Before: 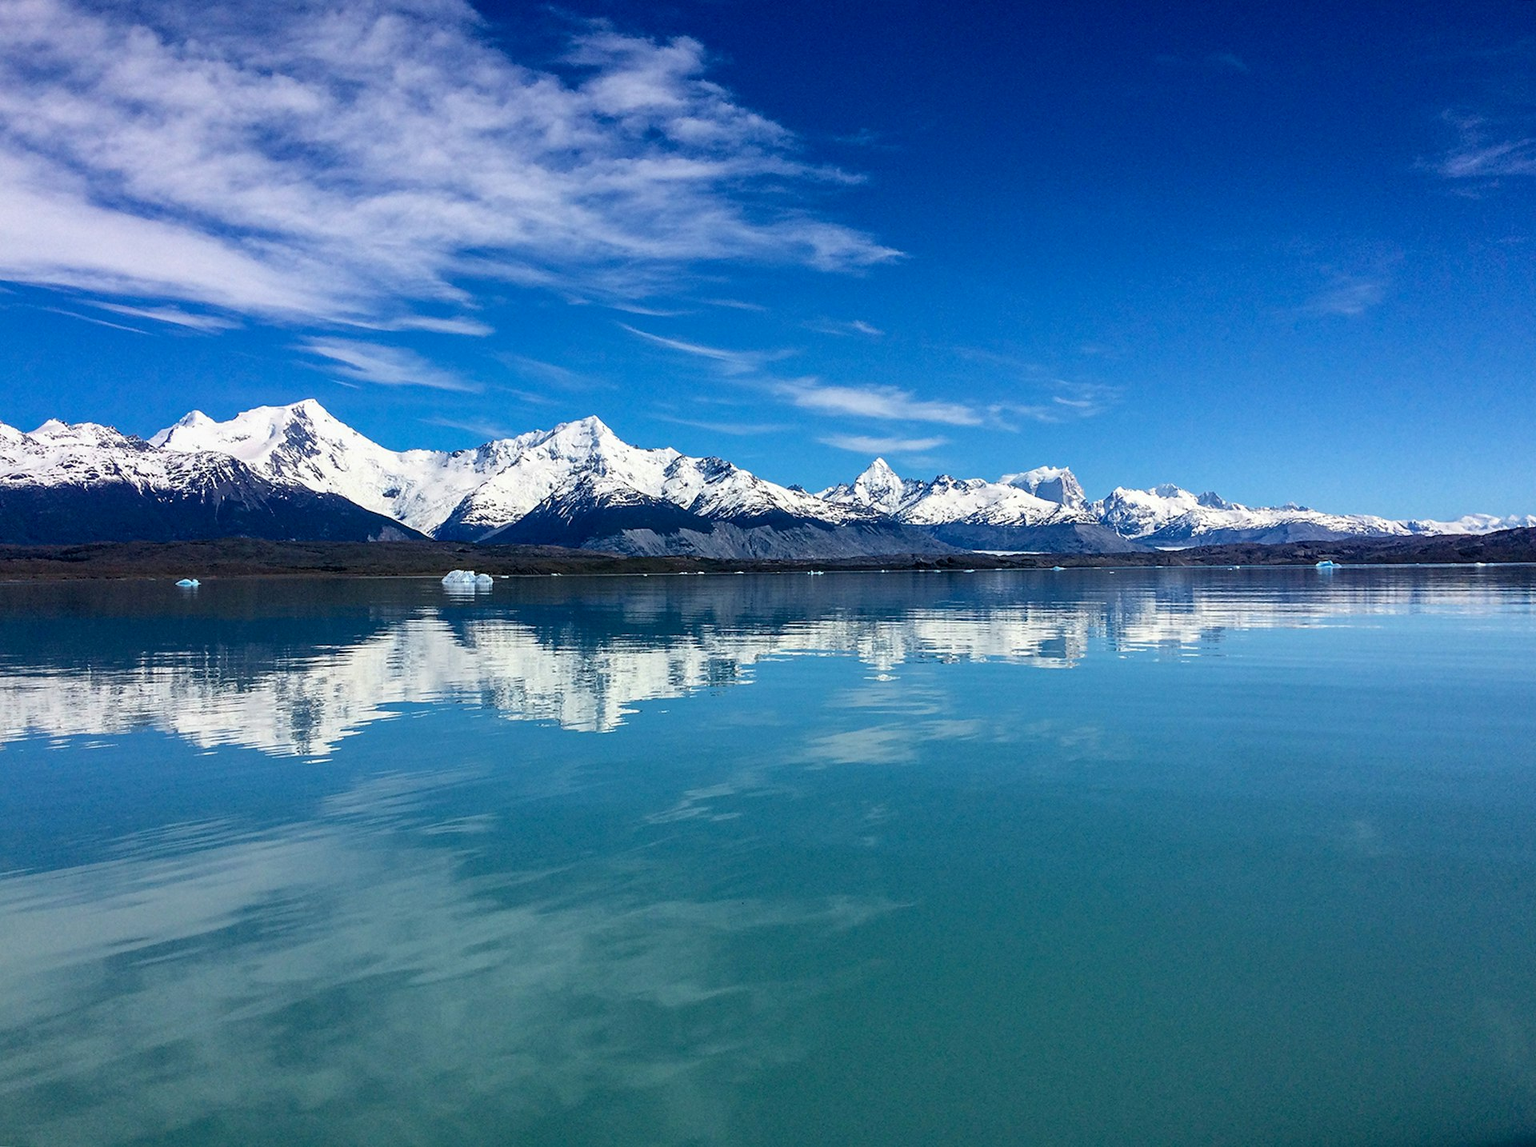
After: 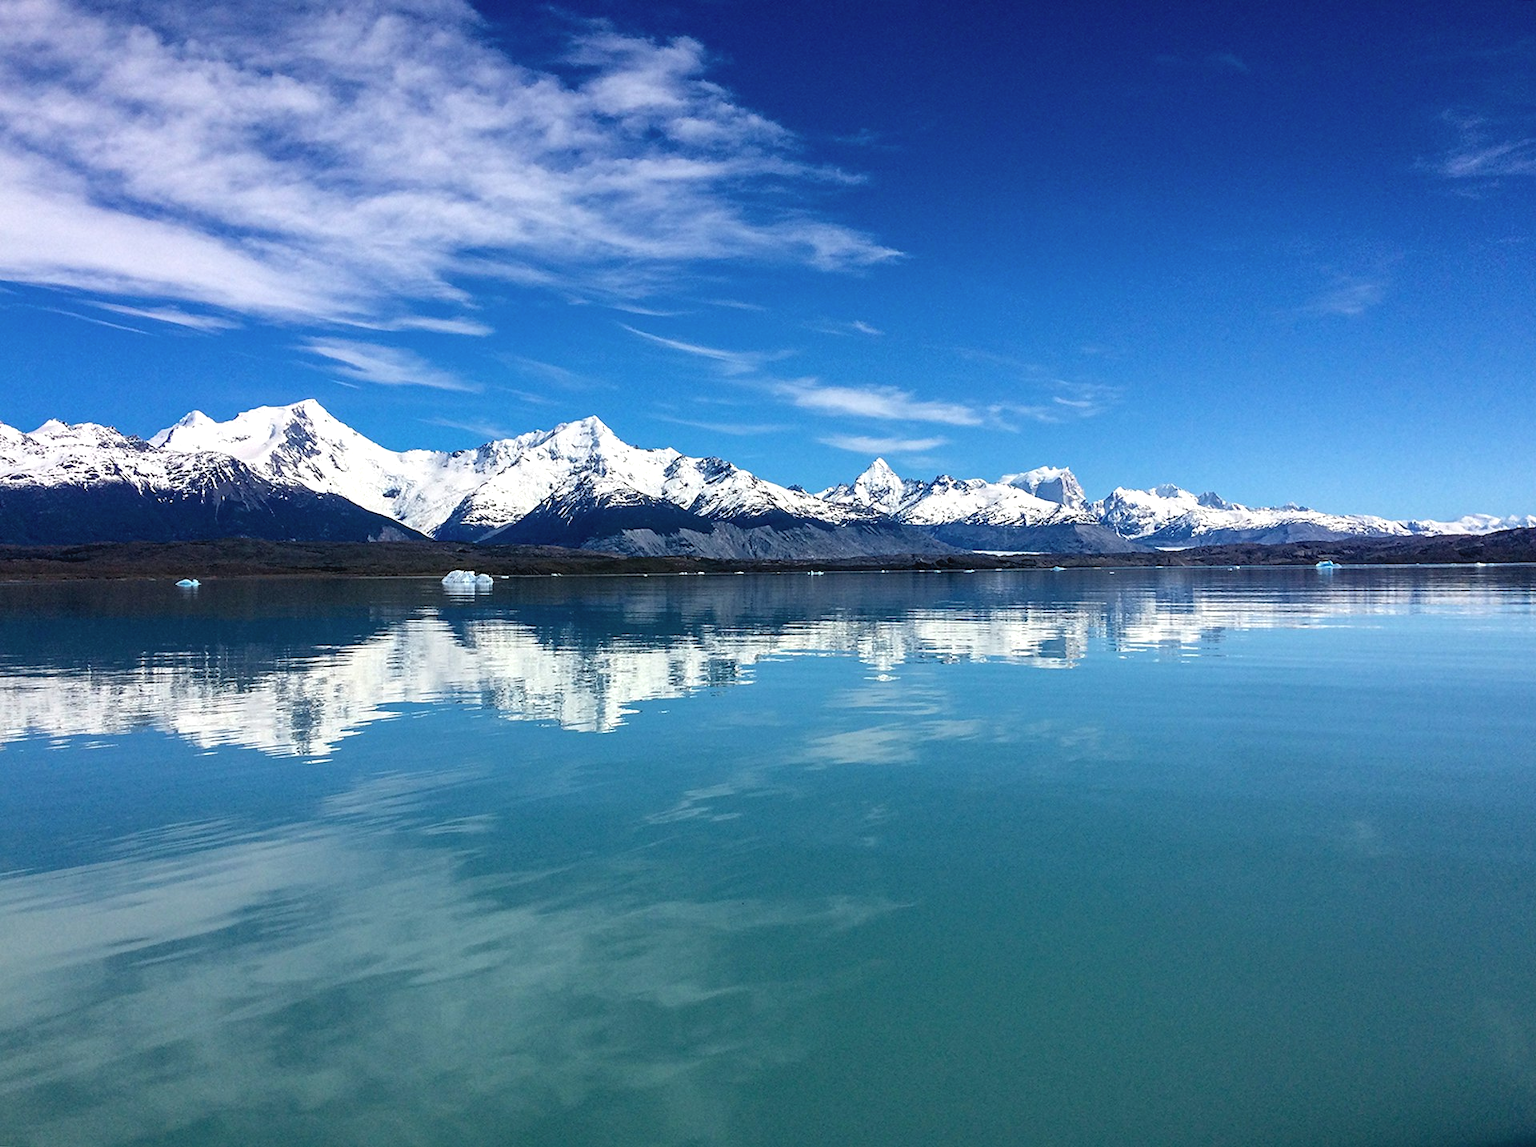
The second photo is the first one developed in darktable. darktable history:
contrast brightness saturation: contrast -0.078, brightness -0.04, saturation -0.105
tone equalizer: -8 EV -0.451 EV, -7 EV -0.418 EV, -6 EV -0.306 EV, -5 EV -0.193 EV, -3 EV 0.213 EV, -2 EV 0.326 EV, -1 EV 0.402 EV, +0 EV 0.4 EV
